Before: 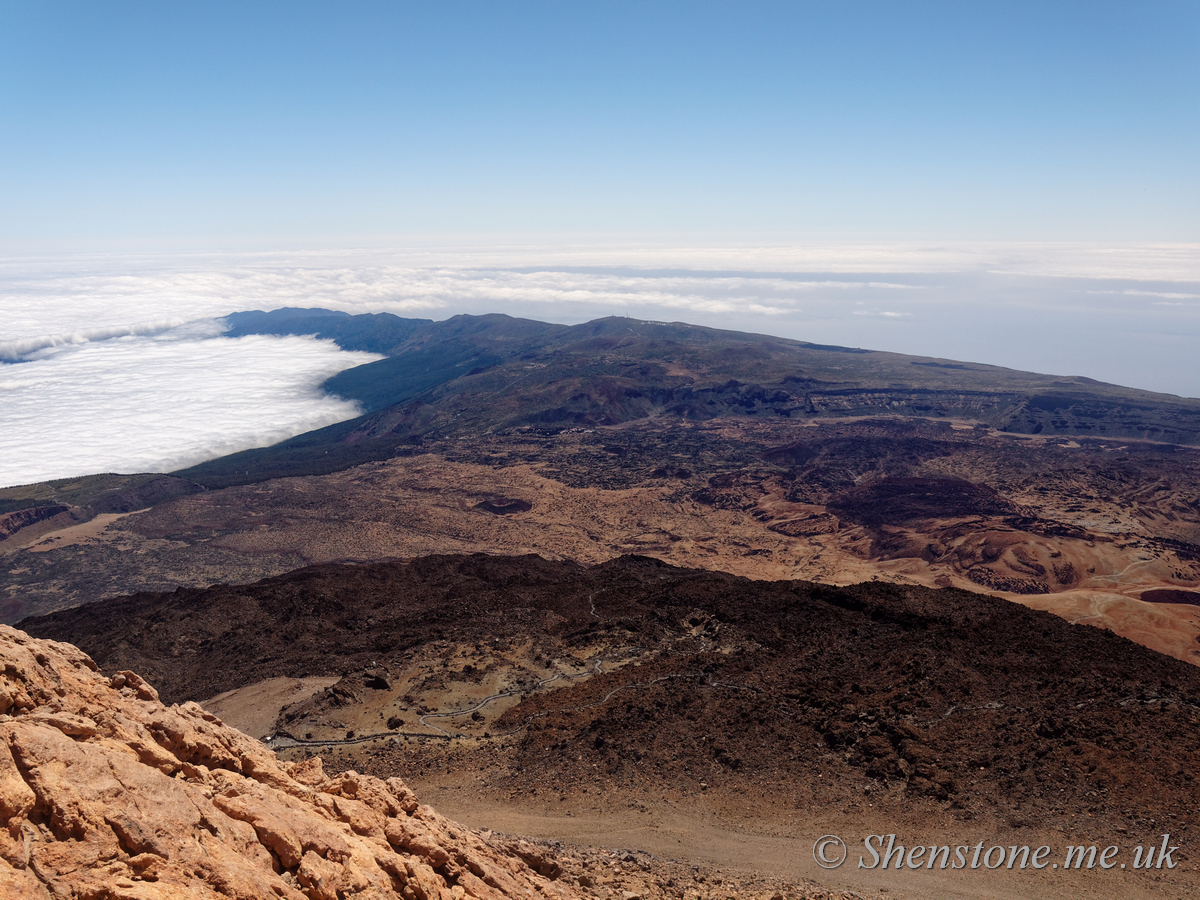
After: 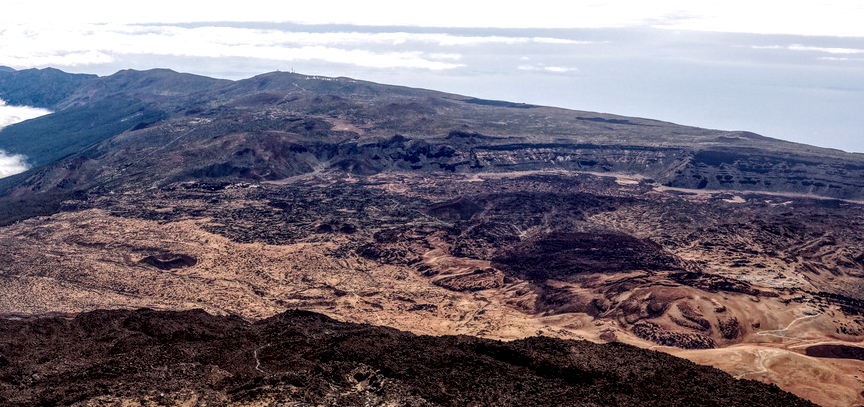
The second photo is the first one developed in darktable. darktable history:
exposure: exposure 0.472 EV, compensate highlight preservation false
crop and rotate: left 27.953%, top 27.254%, bottom 27.435%
local contrast: highlights 79%, shadows 56%, detail 175%, midtone range 0.433
